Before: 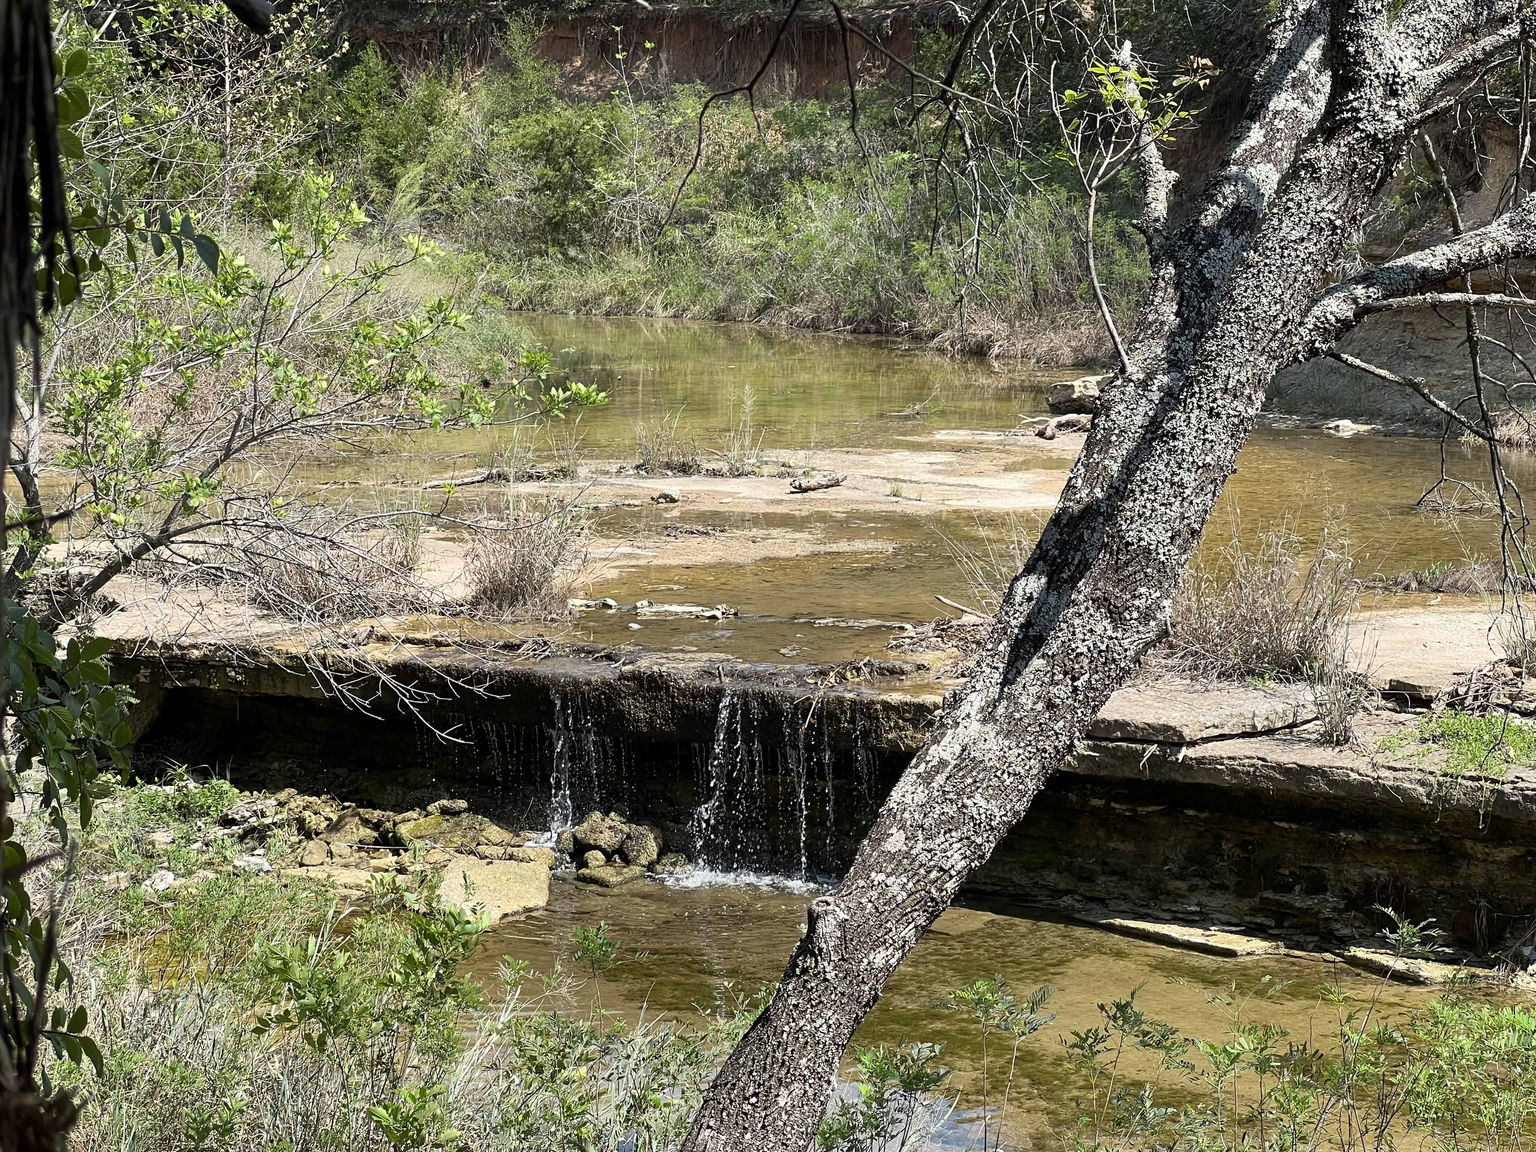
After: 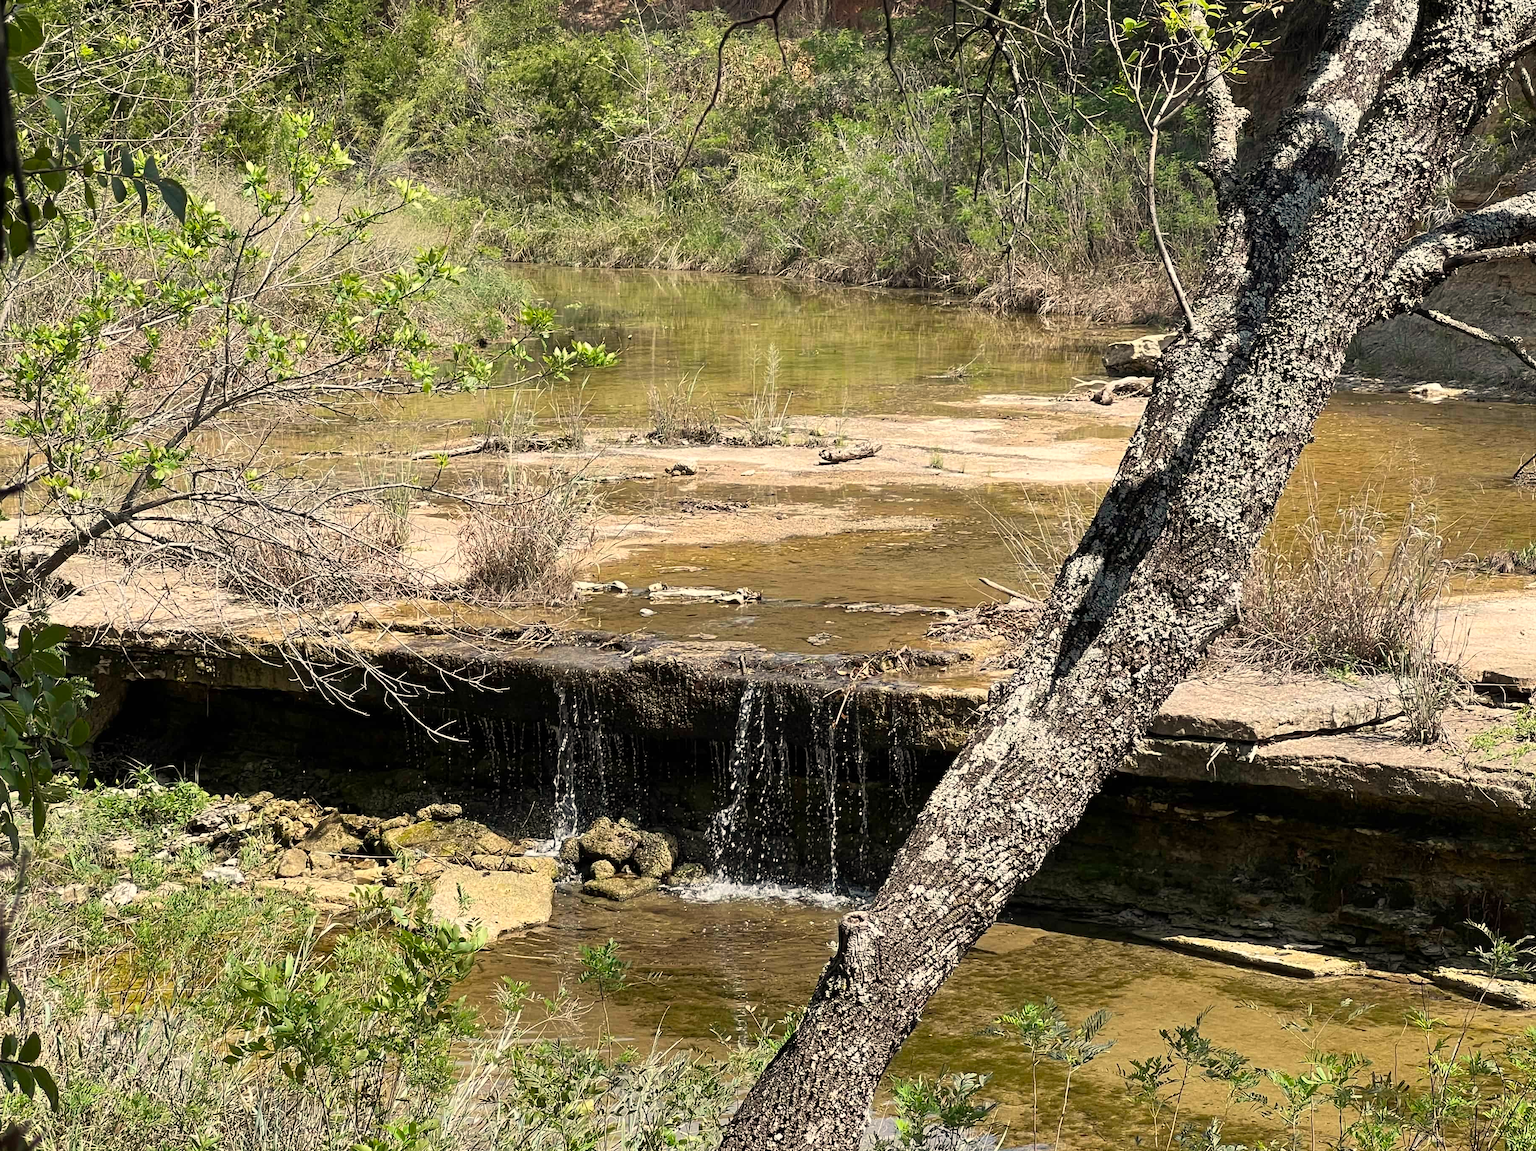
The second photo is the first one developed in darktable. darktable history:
white balance: red 1.045, blue 0.932
crop: left 3.305%, top 6.436%, right 6.389%, bottom 3.258%
